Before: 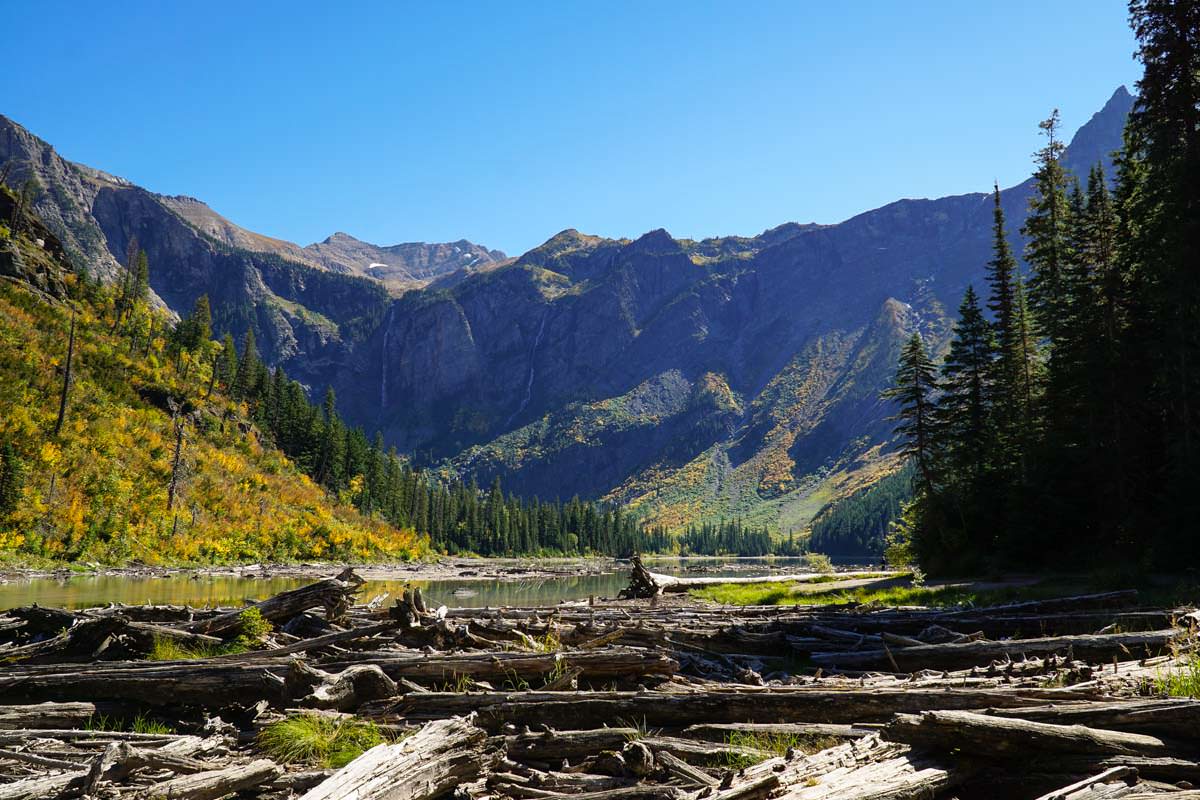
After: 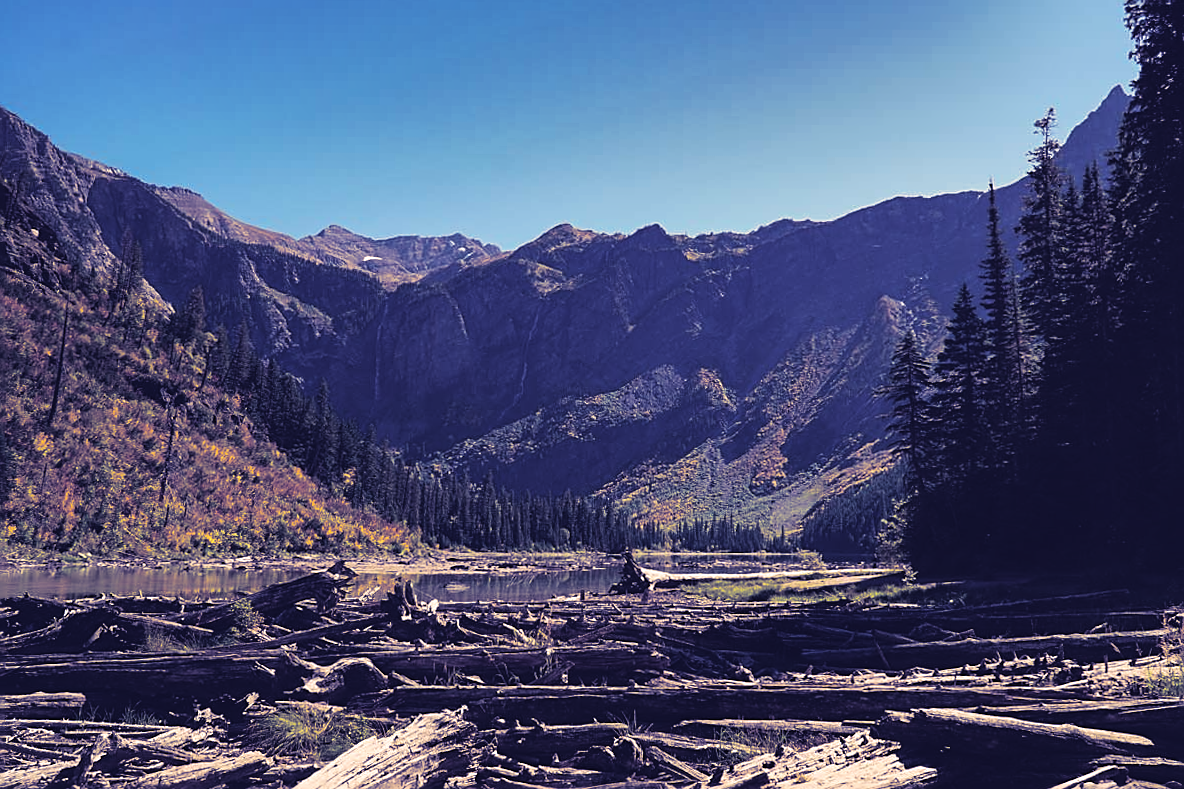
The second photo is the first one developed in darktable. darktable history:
split-toning: shadows › hue 242.67°, shadows › saturation 0.733, highlights › hue 45.33°, highlights › saturation 0.667, balance -53.304, compress 21.15%
exposure: black level correction -0.014, exposure -0.193 EV, compensate highlight preservation false
crop and rotate: angle -0.5°
tone equalizer: on, module defaults
sharpen: on, module defaults
white balance: red 1.127, blue 0.943
shadows and highlights: shadows 24.5, highlights -78.15, soften with gaussian
